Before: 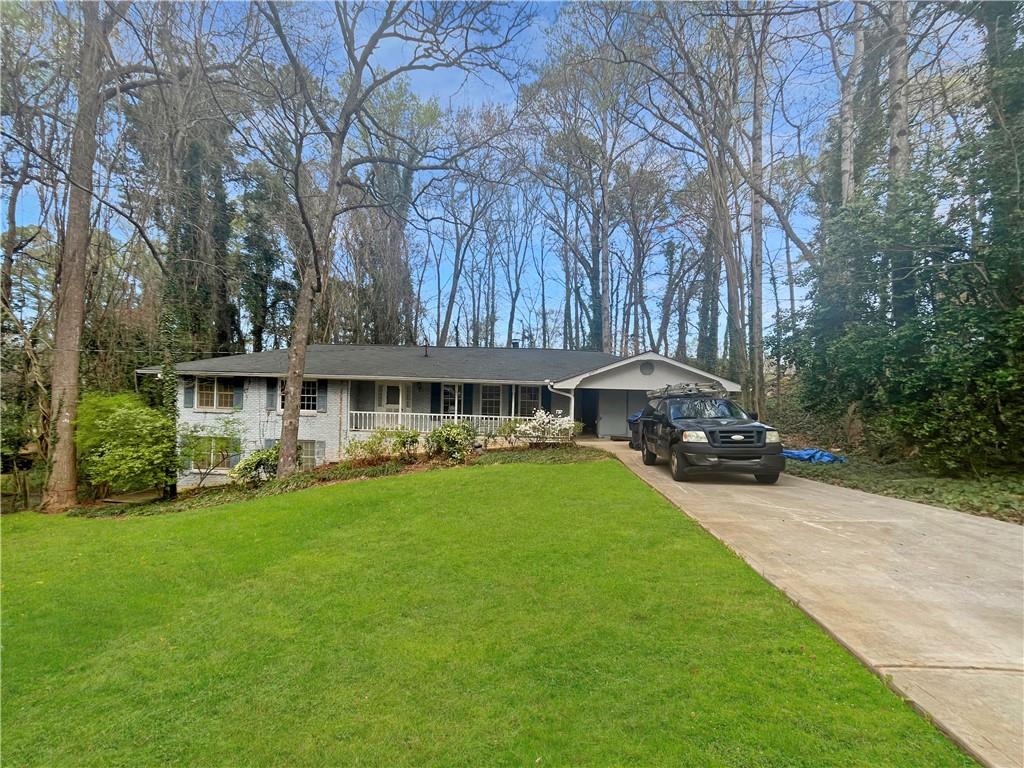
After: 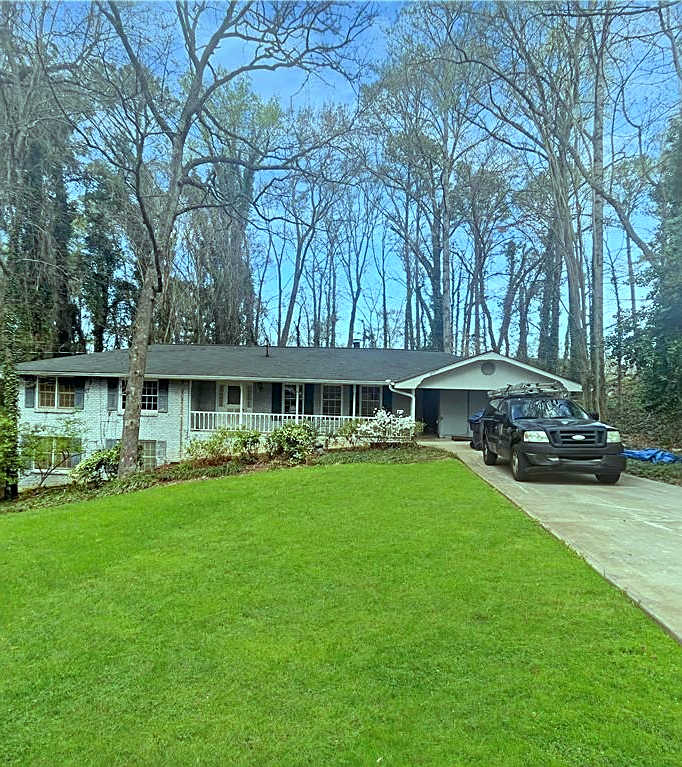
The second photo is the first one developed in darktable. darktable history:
crop and rotate: left 15.546%, right 17.787%
sharpen: on, module defaults
color balance: mode lift, gamma, gain (sRGB), lift [0.997, 0.979, 1.021, 1.011], gamma [1, 1.084, 0.916, 0.998], gain [1, 0.87, 1.13, 1.101], contrast 4.55%, contrast fulcrum 38.24%, output saturation 104.09%
